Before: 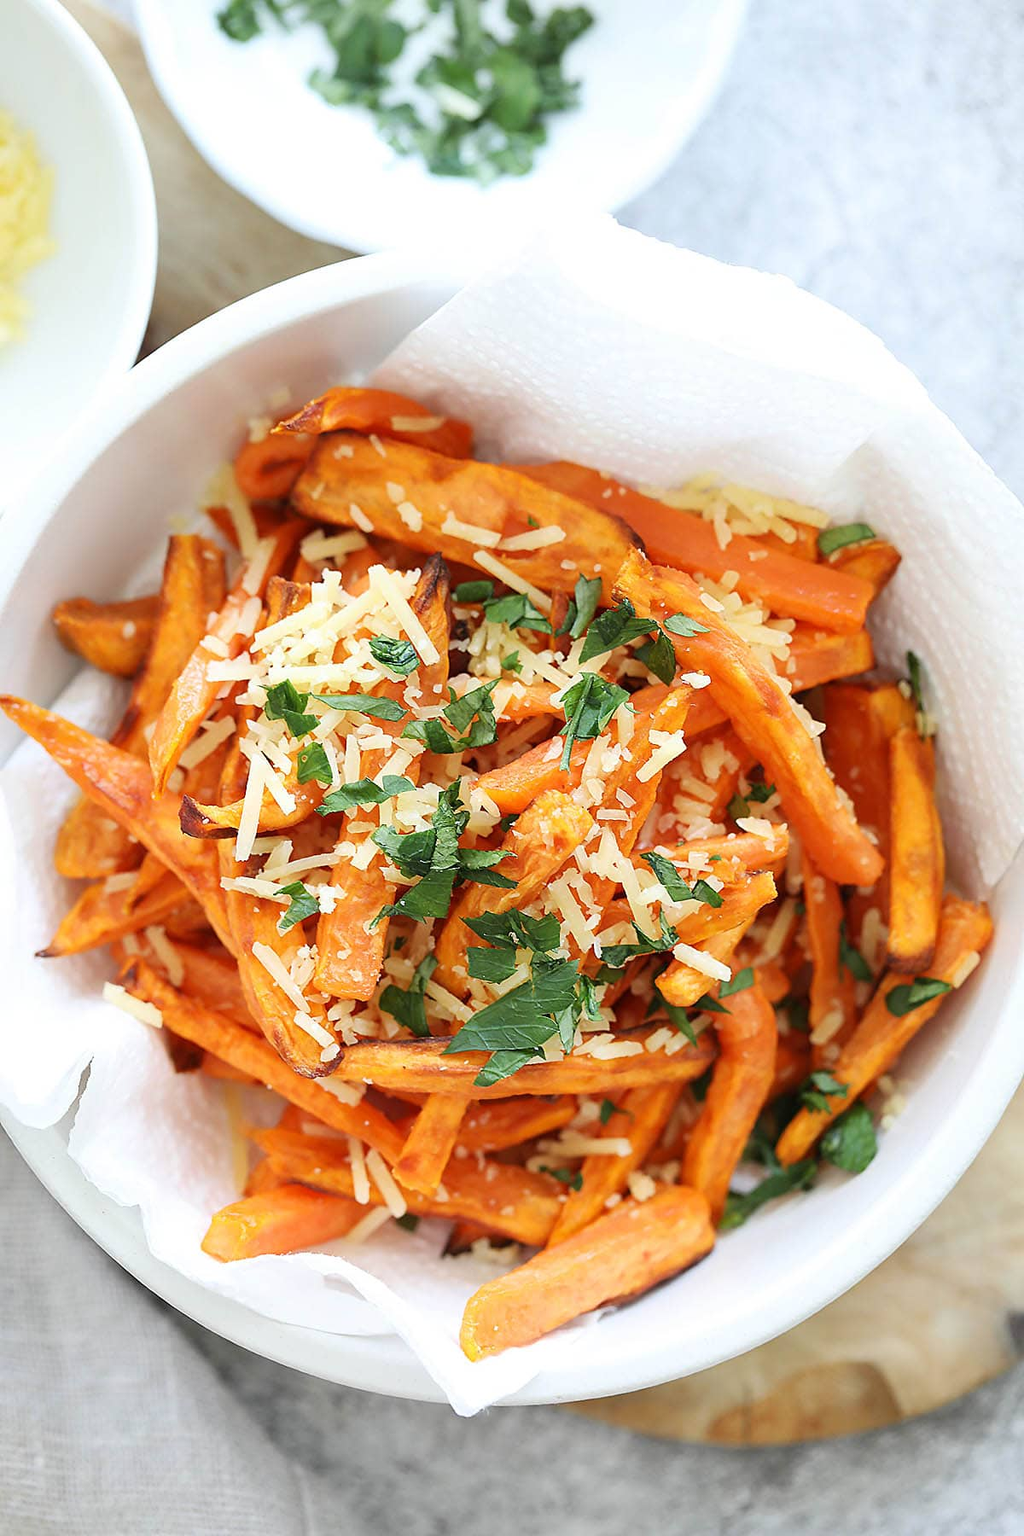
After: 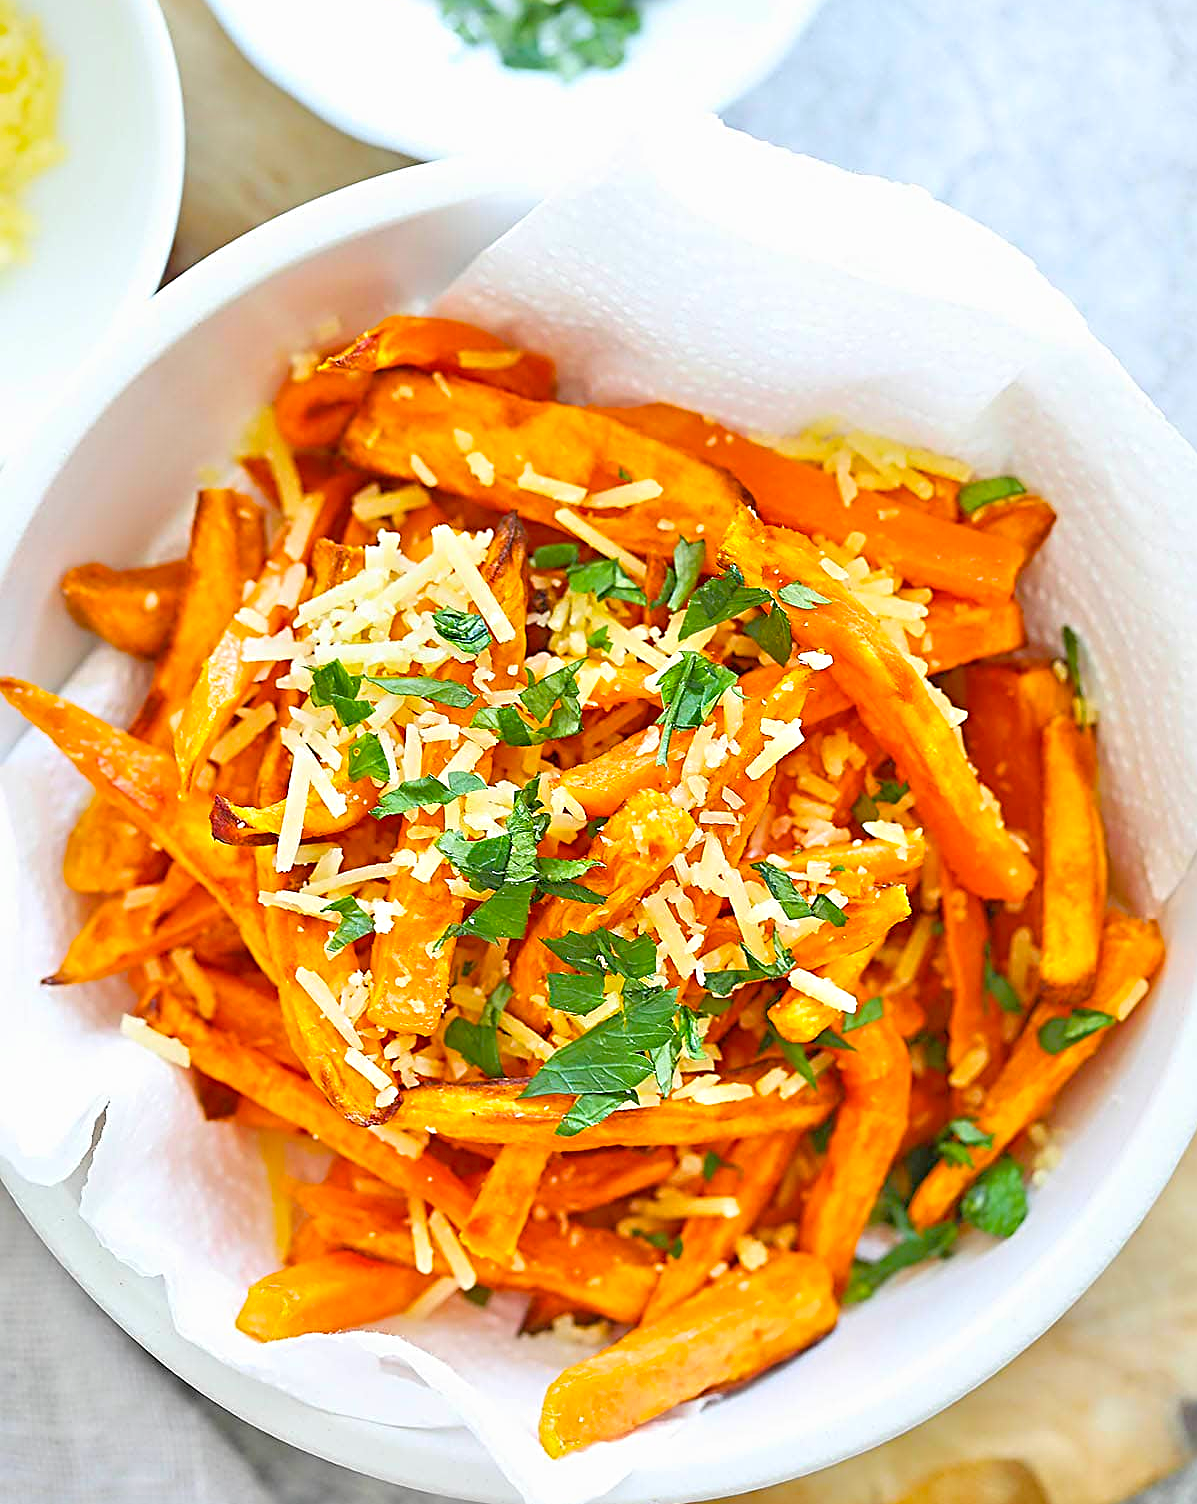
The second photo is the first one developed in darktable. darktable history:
sharpen: radius 4
crop: top 7.625%, bottom 8.027%
tone equalizer: -8 EV 2 EV, -7 EV 2 EV, -6 EV 2 EV, -5 EV 2 EV, -4 EV 2 EV, -3 EV 1.5 EV, -2 EV 1 EV, -1 EV 0.5 EV
color balance rgb: linear chroma grading › global chroma 15%, perceptual saturation grading › global saturation 30%
